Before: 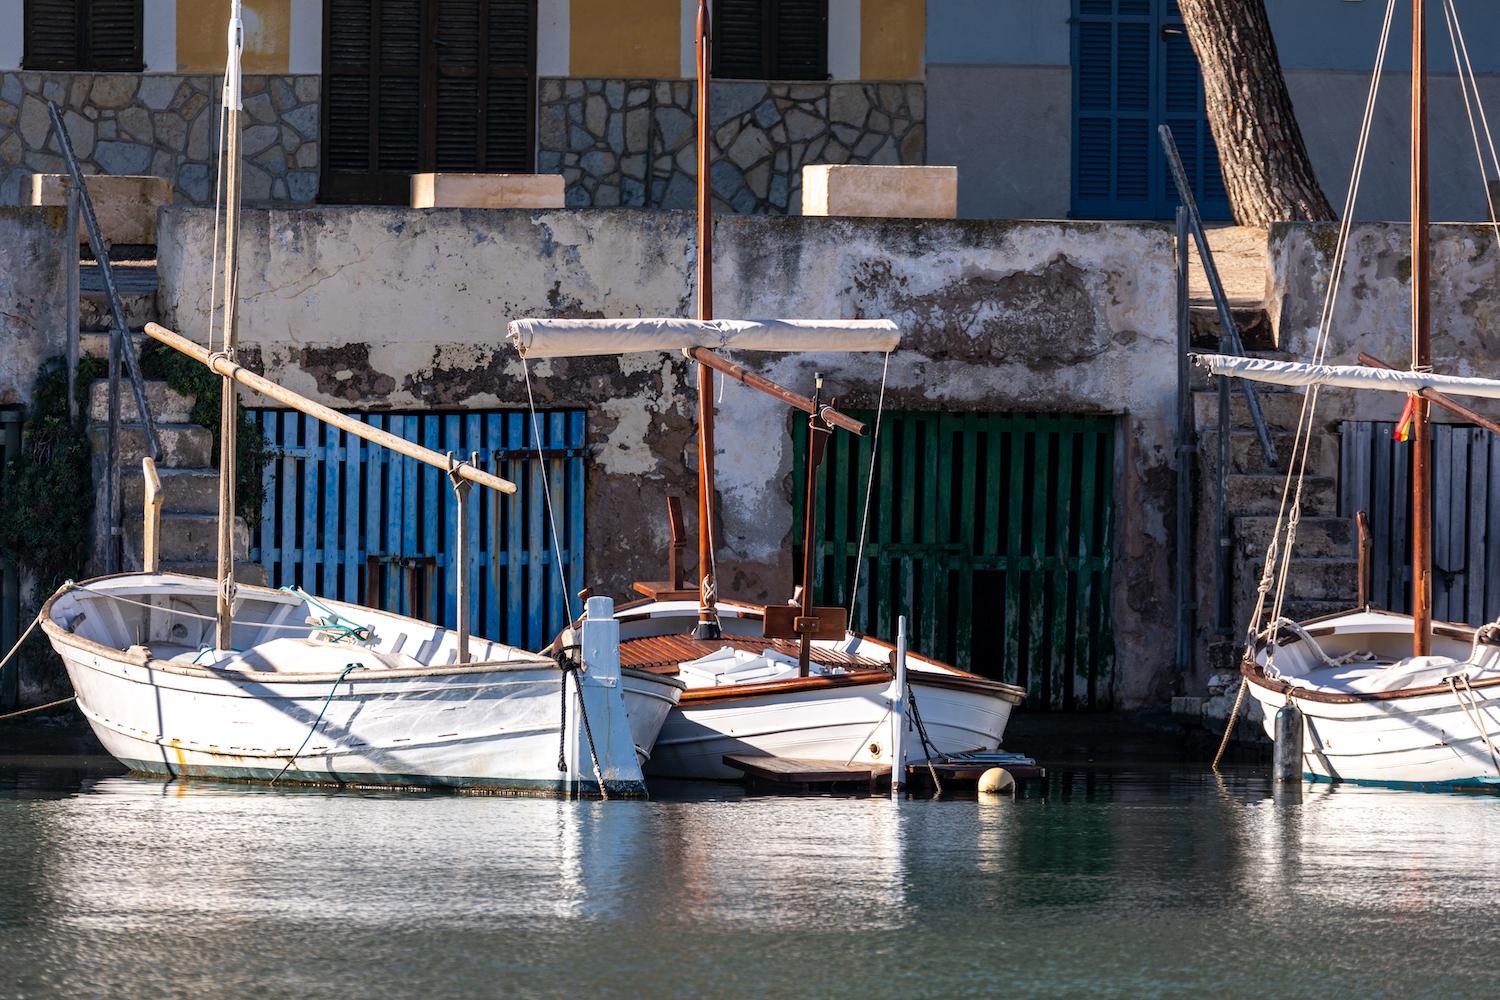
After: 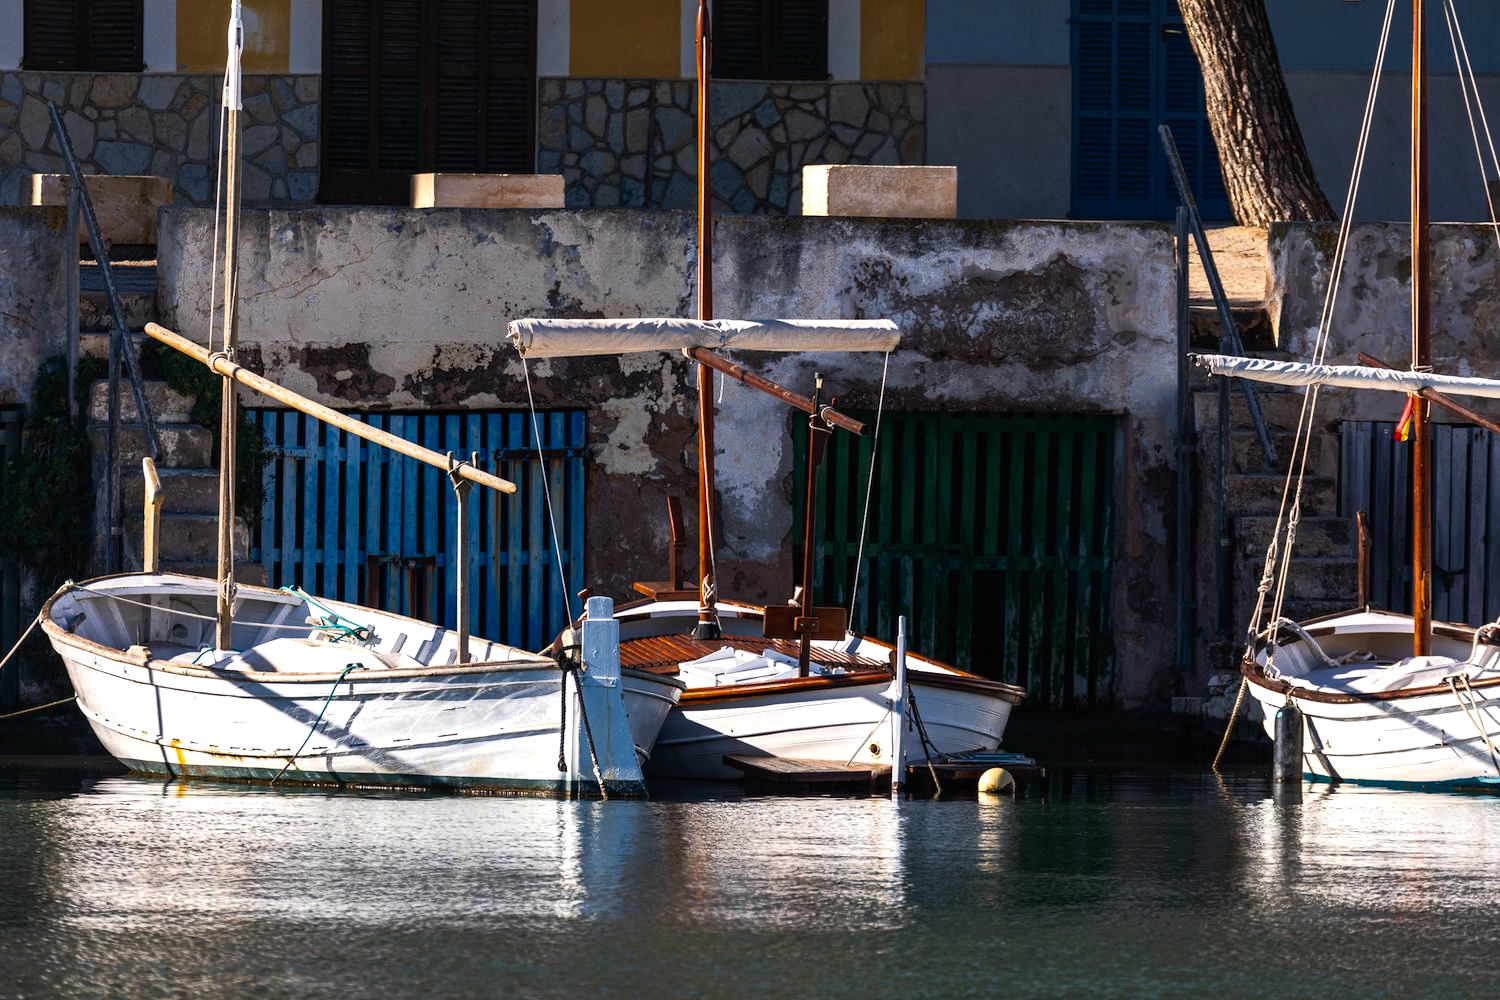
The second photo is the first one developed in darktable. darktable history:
color balance rgb: global offset › luminance 0.259%, perceptual saturation grading › global saturation 35.914%, perceptual brilliance grading › highlights 4.168%, perceptual brilliance grading › mid-tones -18.527%, perceptual brilliance grading › shadows -40.917%
